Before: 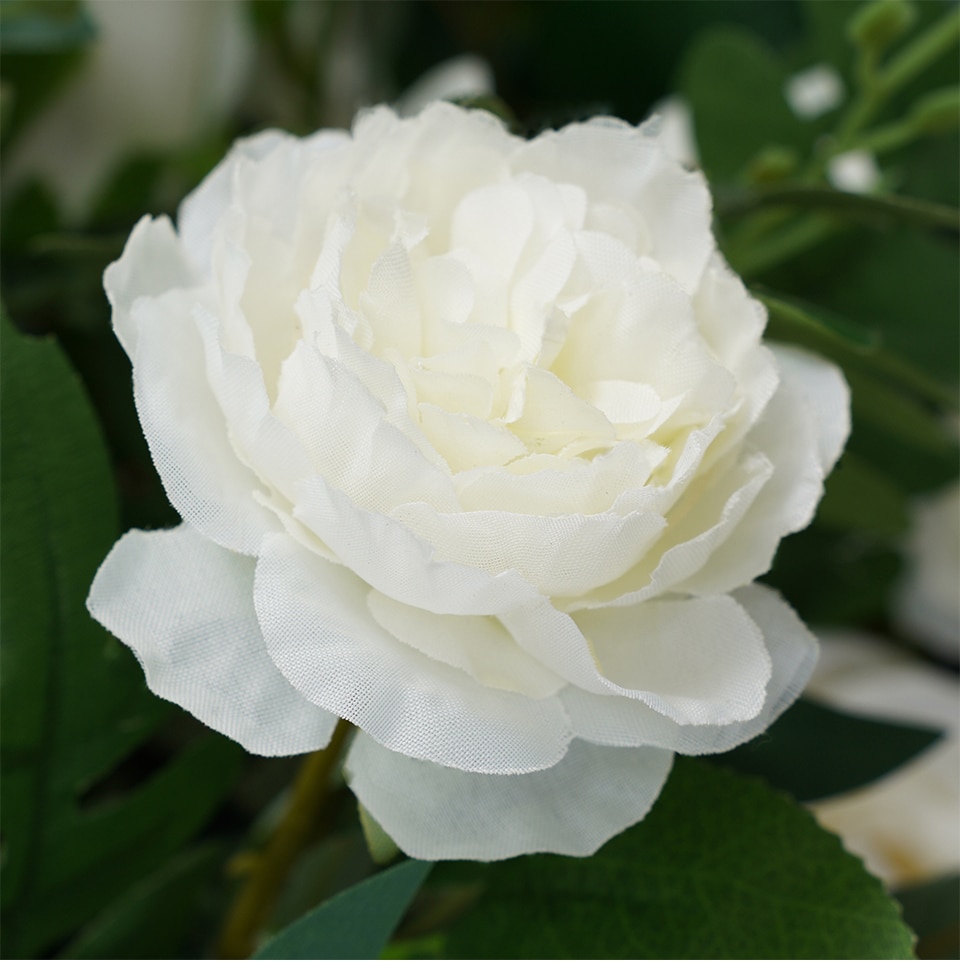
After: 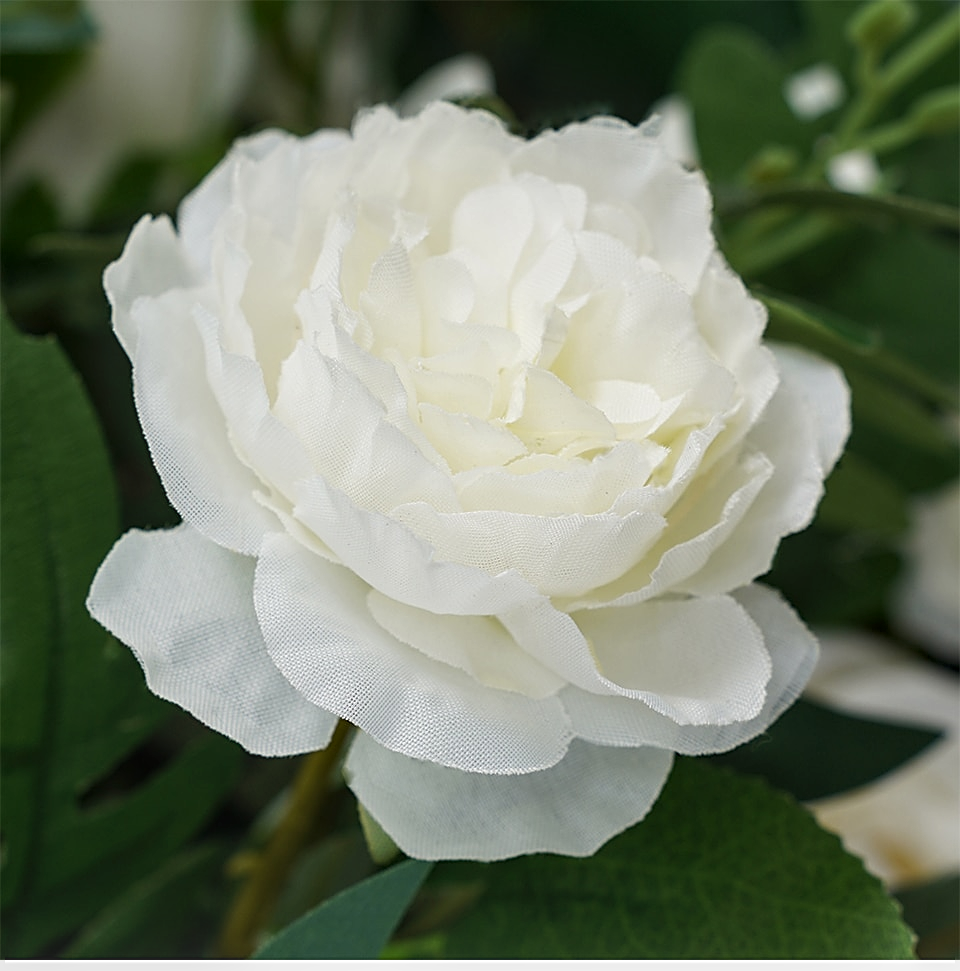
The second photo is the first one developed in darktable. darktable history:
color balance rgb: on, module defaults
local contrast: on, module defaults
sharpen: on, module defaults
